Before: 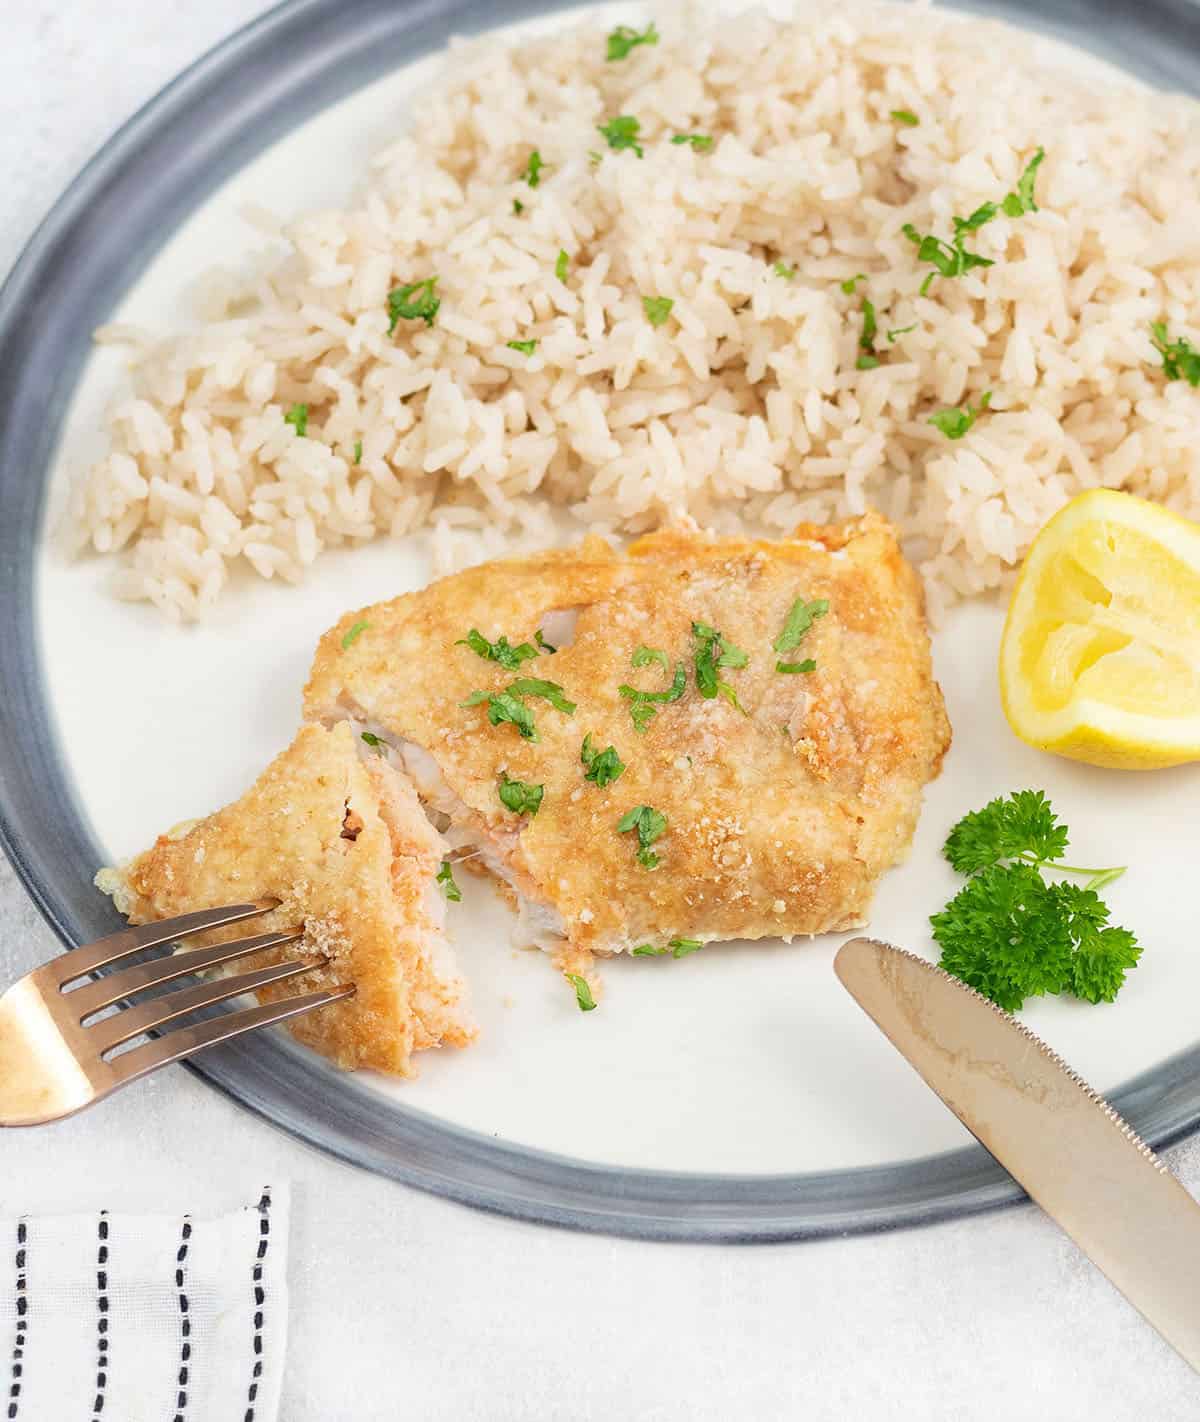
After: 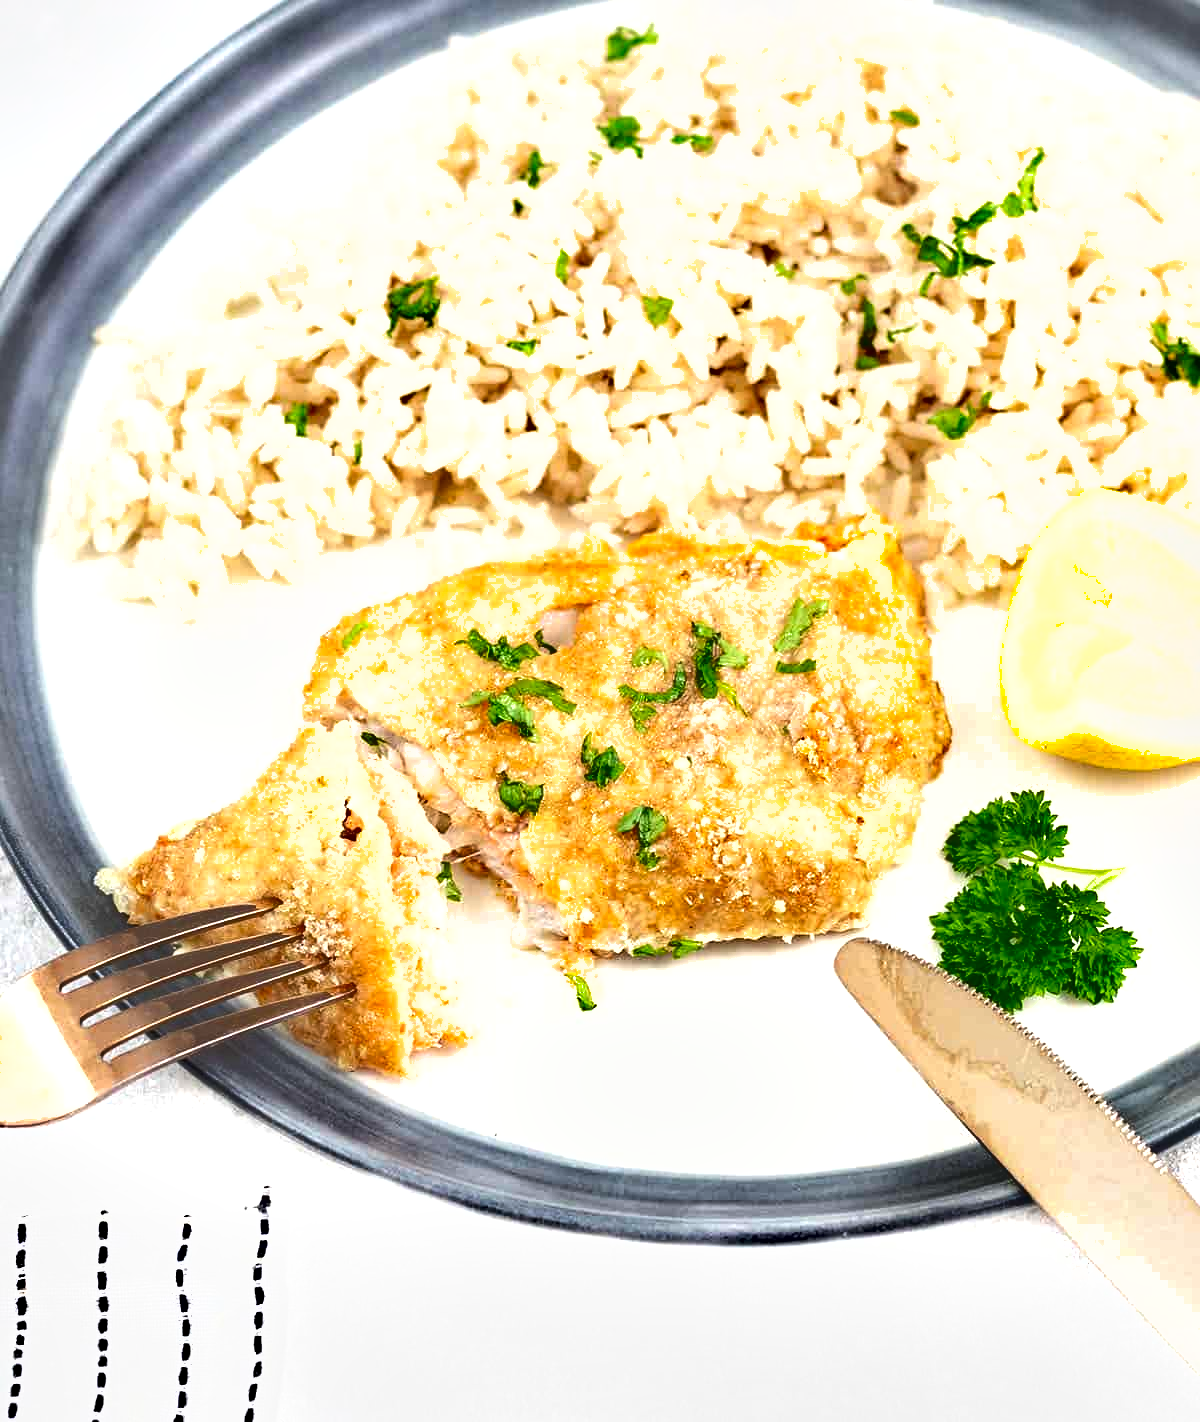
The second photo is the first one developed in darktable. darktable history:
shadows and highlights: white point adjustment 1, soften with gaussian
exposure: black level correction 0, exposure 0.7 EV, compensate exposure bias true, compensate highlight preservation false
